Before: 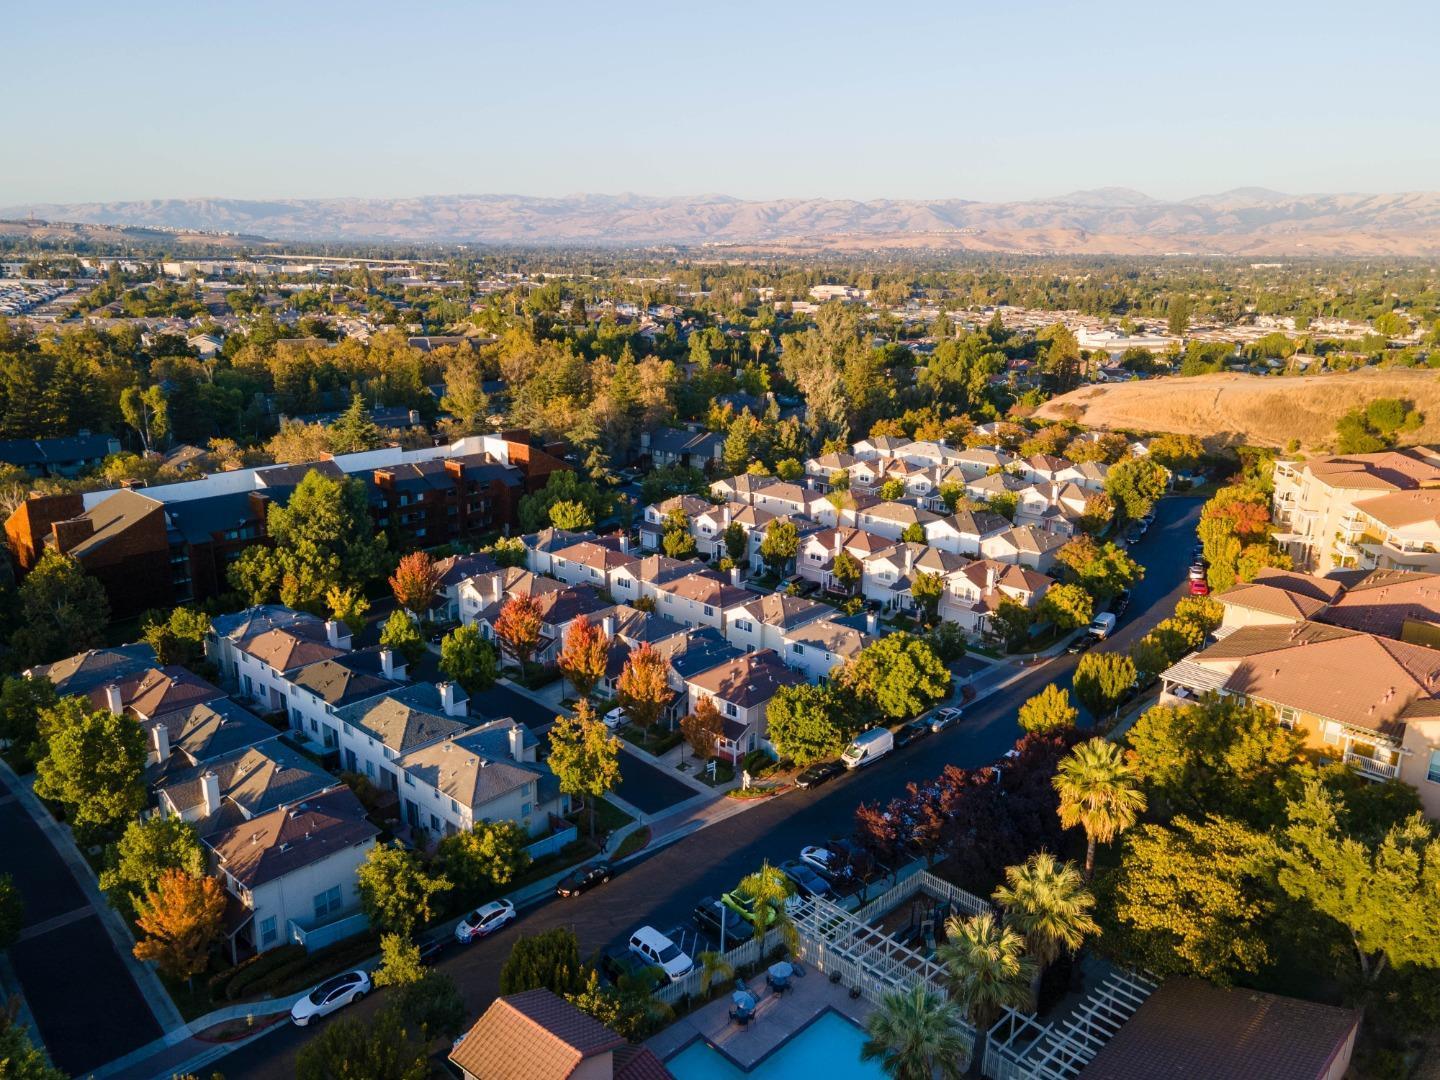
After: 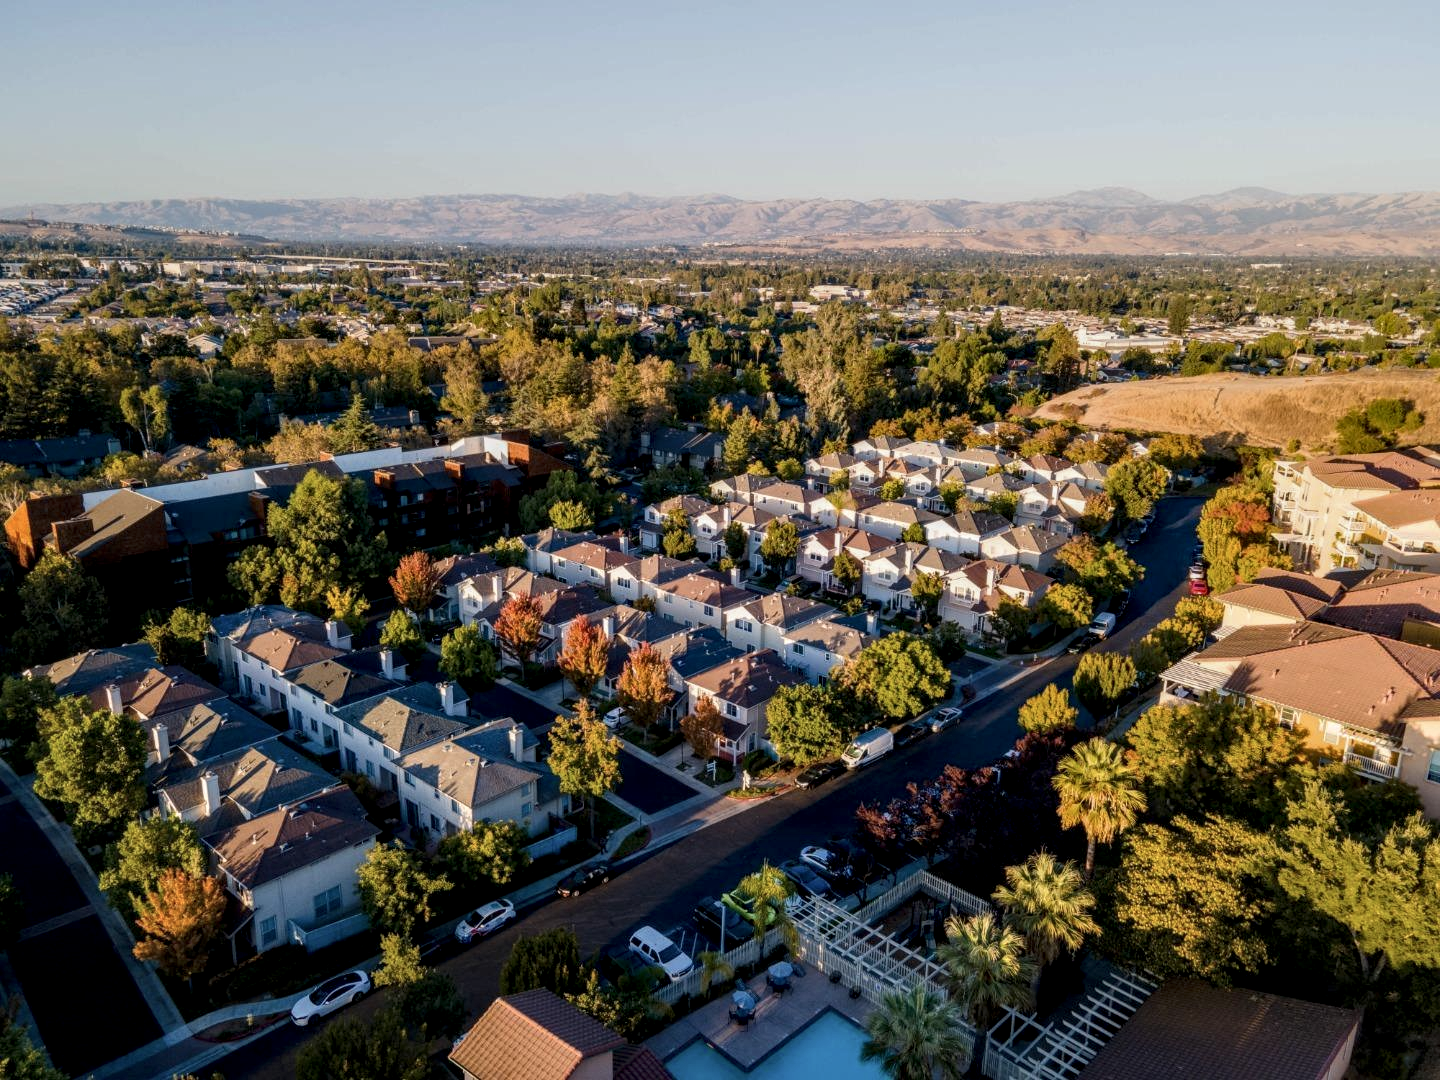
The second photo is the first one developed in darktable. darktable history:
exposure: exposure -0.385 EV, compensate exposure bias true, compensate highlight preservation false
local contrast: detail 150%
contrast brightness saturation: saturation -0.059
